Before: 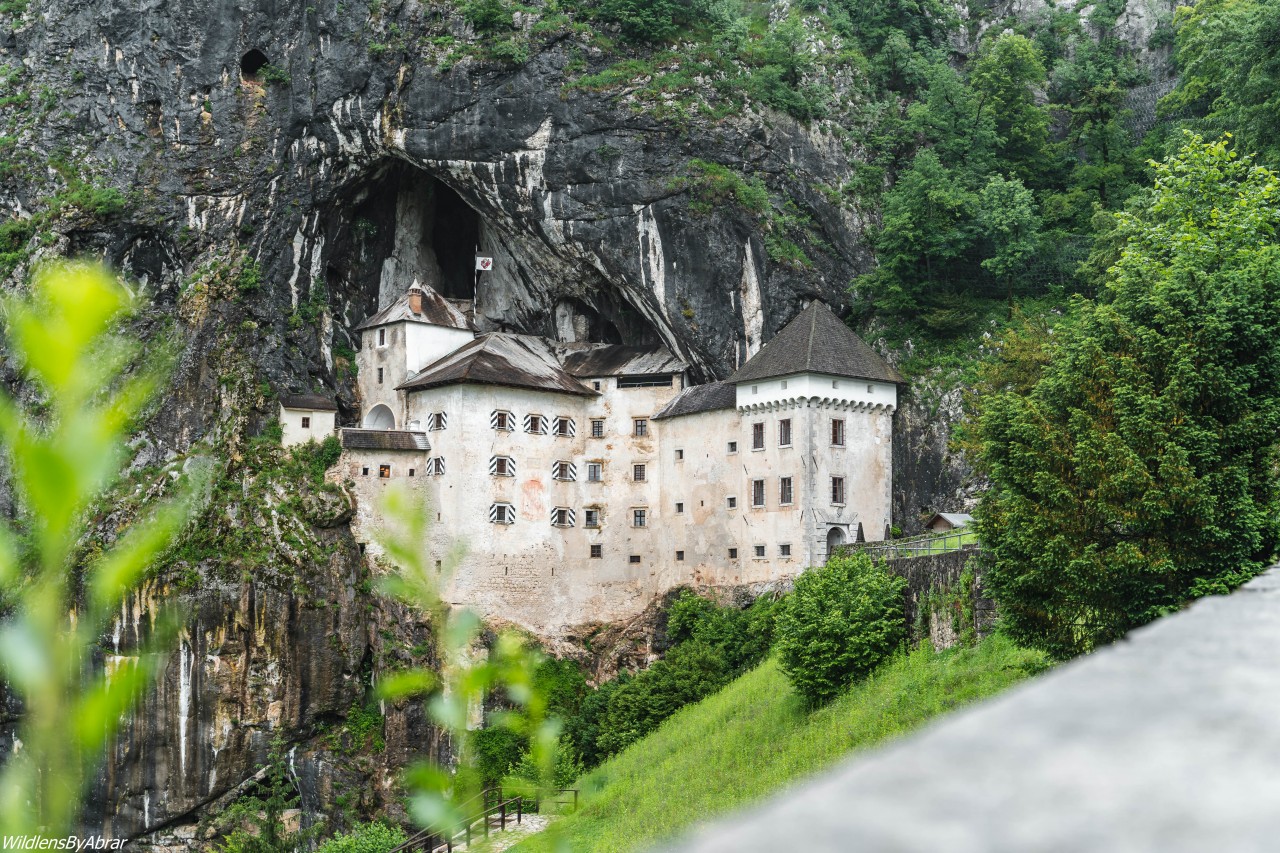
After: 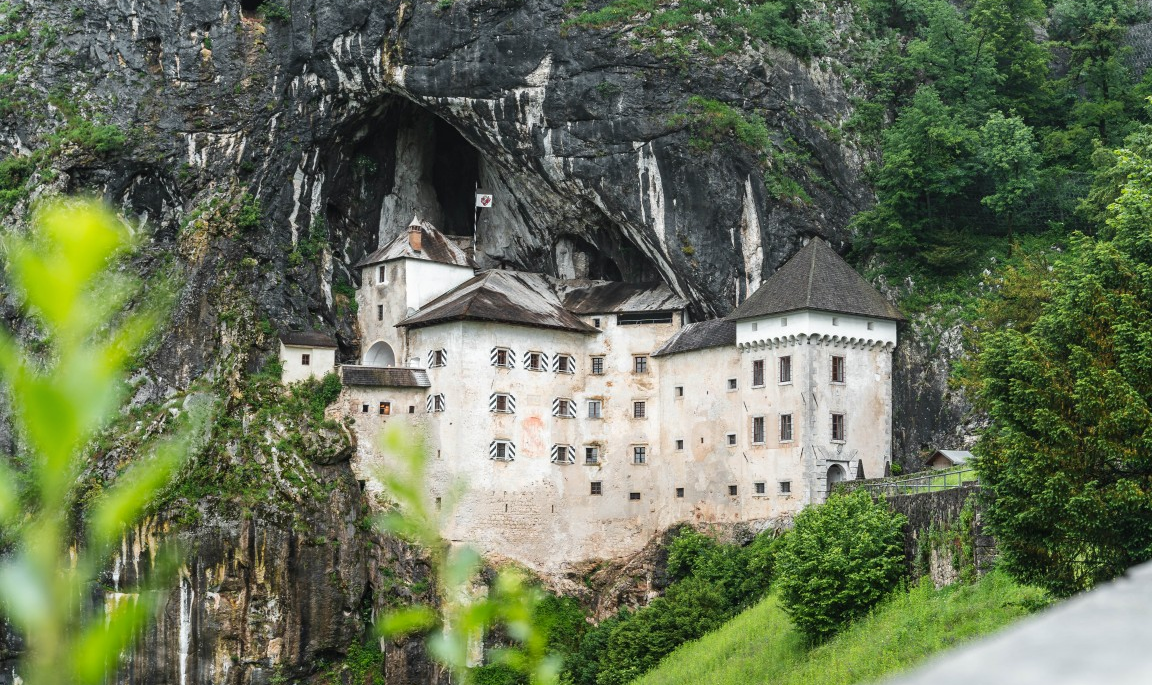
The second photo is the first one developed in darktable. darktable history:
crop: top 7.462%, right 9.731%, bottom 11.994%
shadows and highlights: shadows -40.55, highlights 62.8, soften with gaussian
